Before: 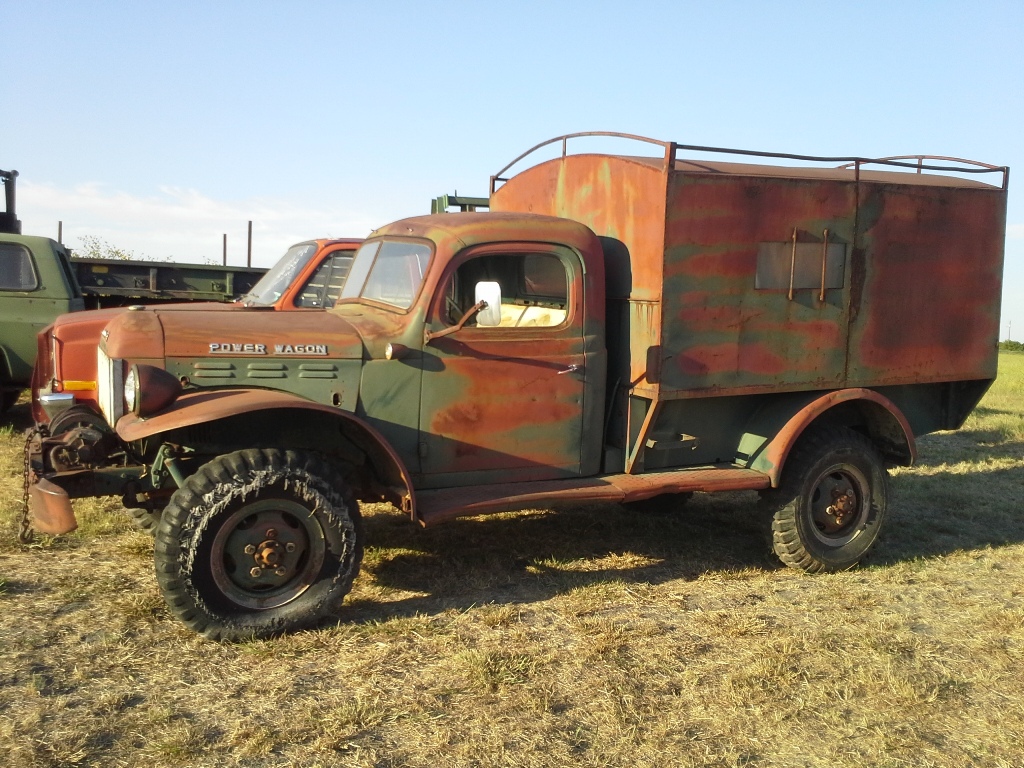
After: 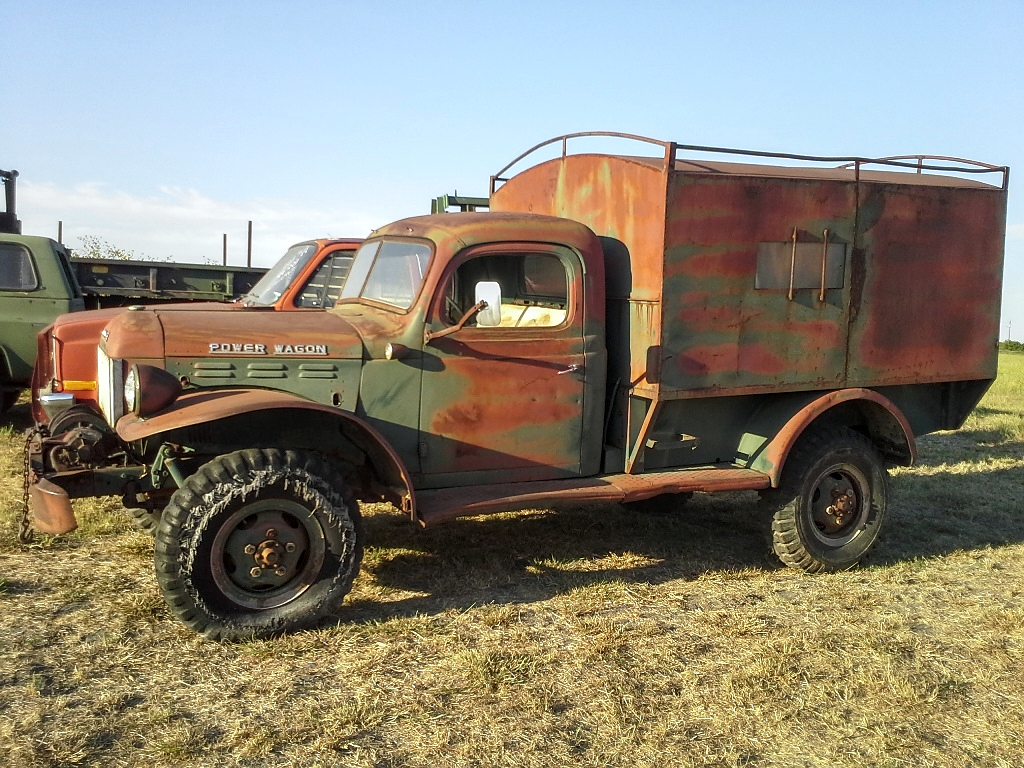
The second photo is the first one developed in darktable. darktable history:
sharpen: radius 0.969, amount 0.604
local contrast: detail 130%
white balance: red 0.986, blue 1.01
